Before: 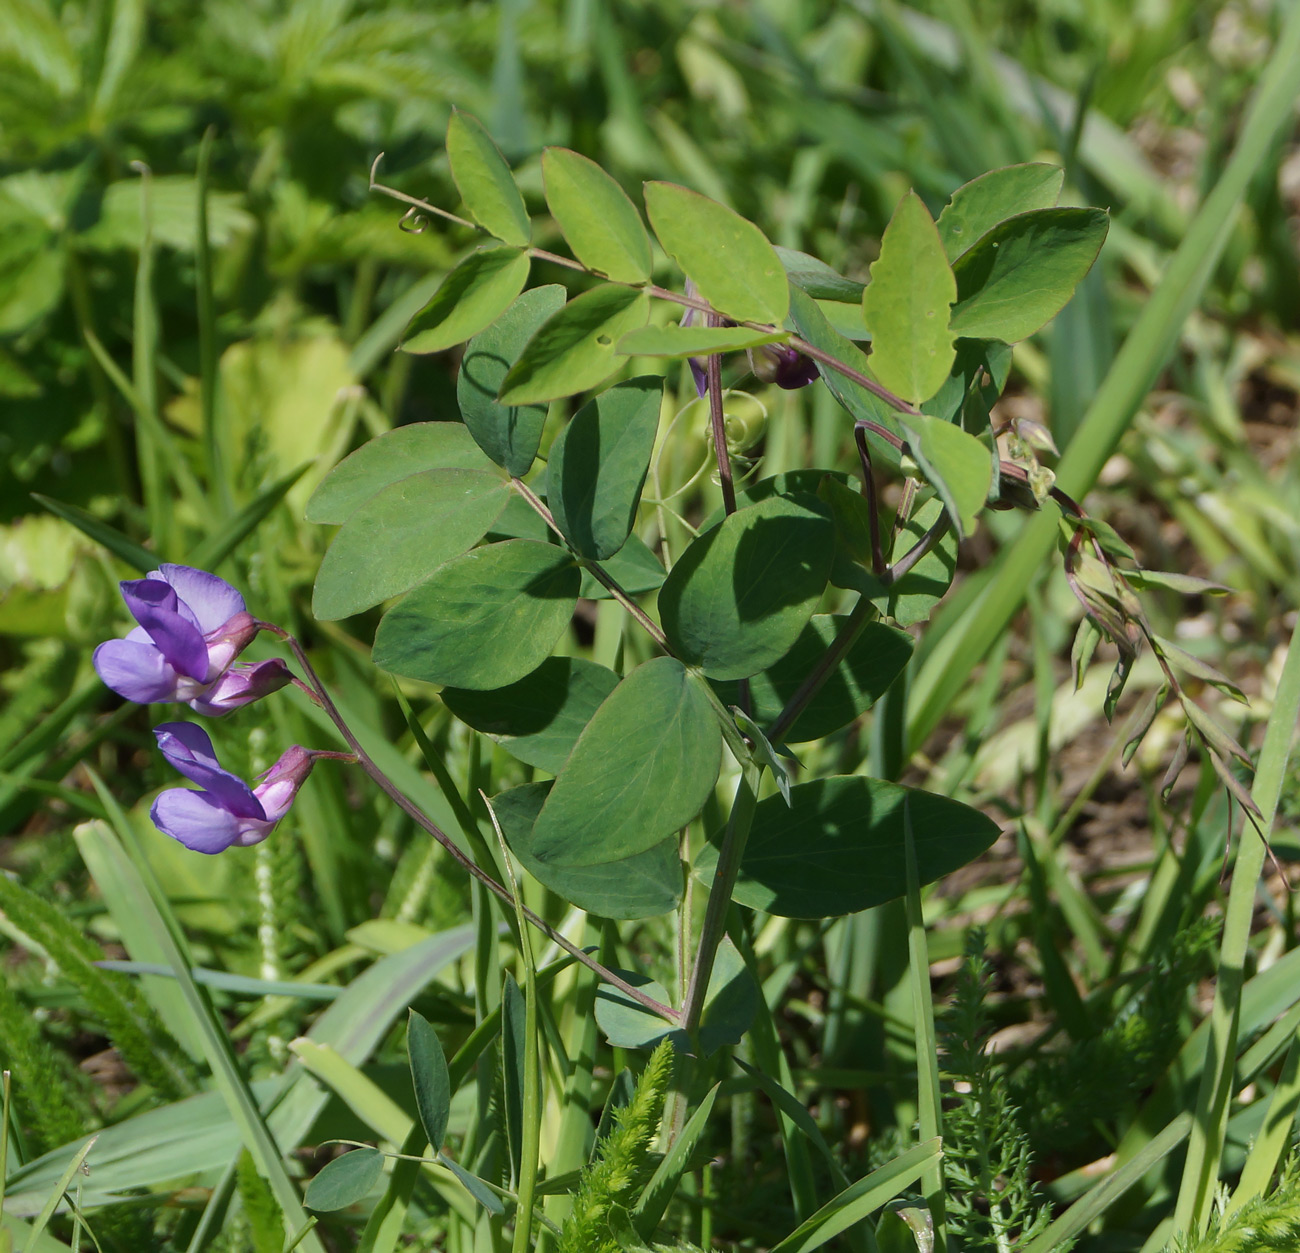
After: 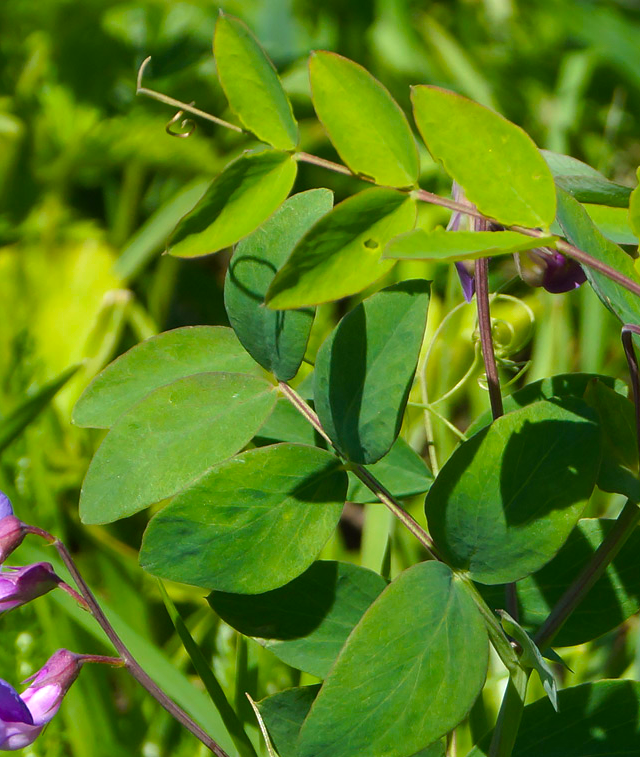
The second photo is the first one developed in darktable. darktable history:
color balance rgb: white fulcrum 0.086 EV, perceptual saturation grading › global saturation 31.123%, perceptual brilliance grading › global brilliance 11.482%, global vibrance 20%
crop: left 17.957%, top 7.704%, right 32.781%, bottom 31.825%
